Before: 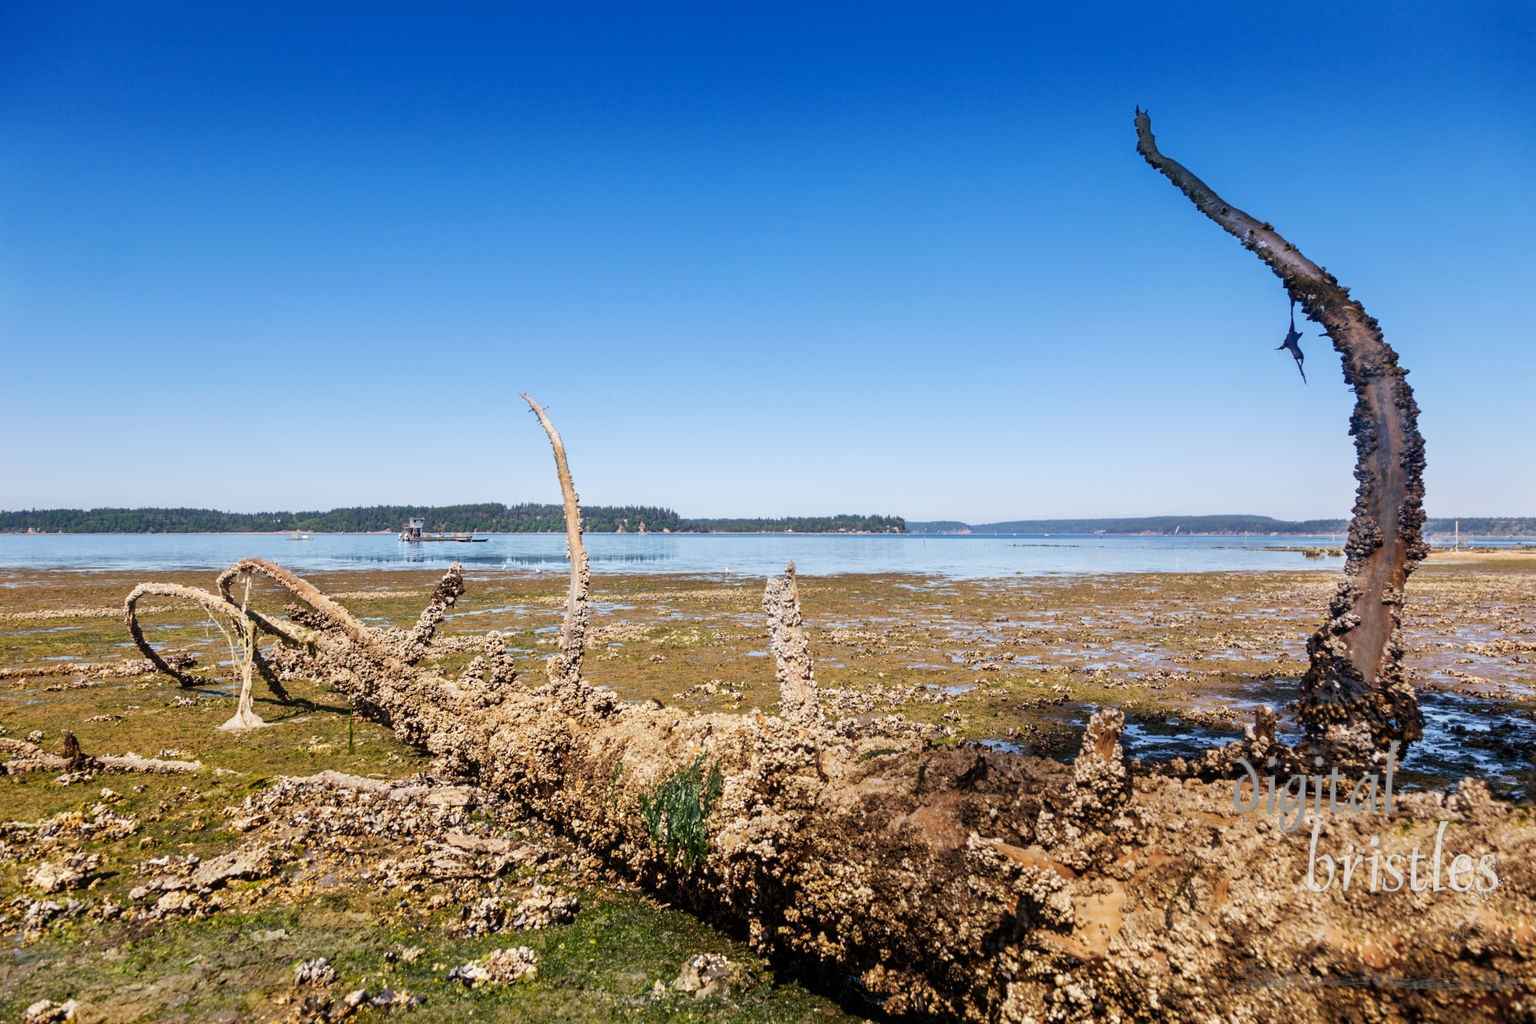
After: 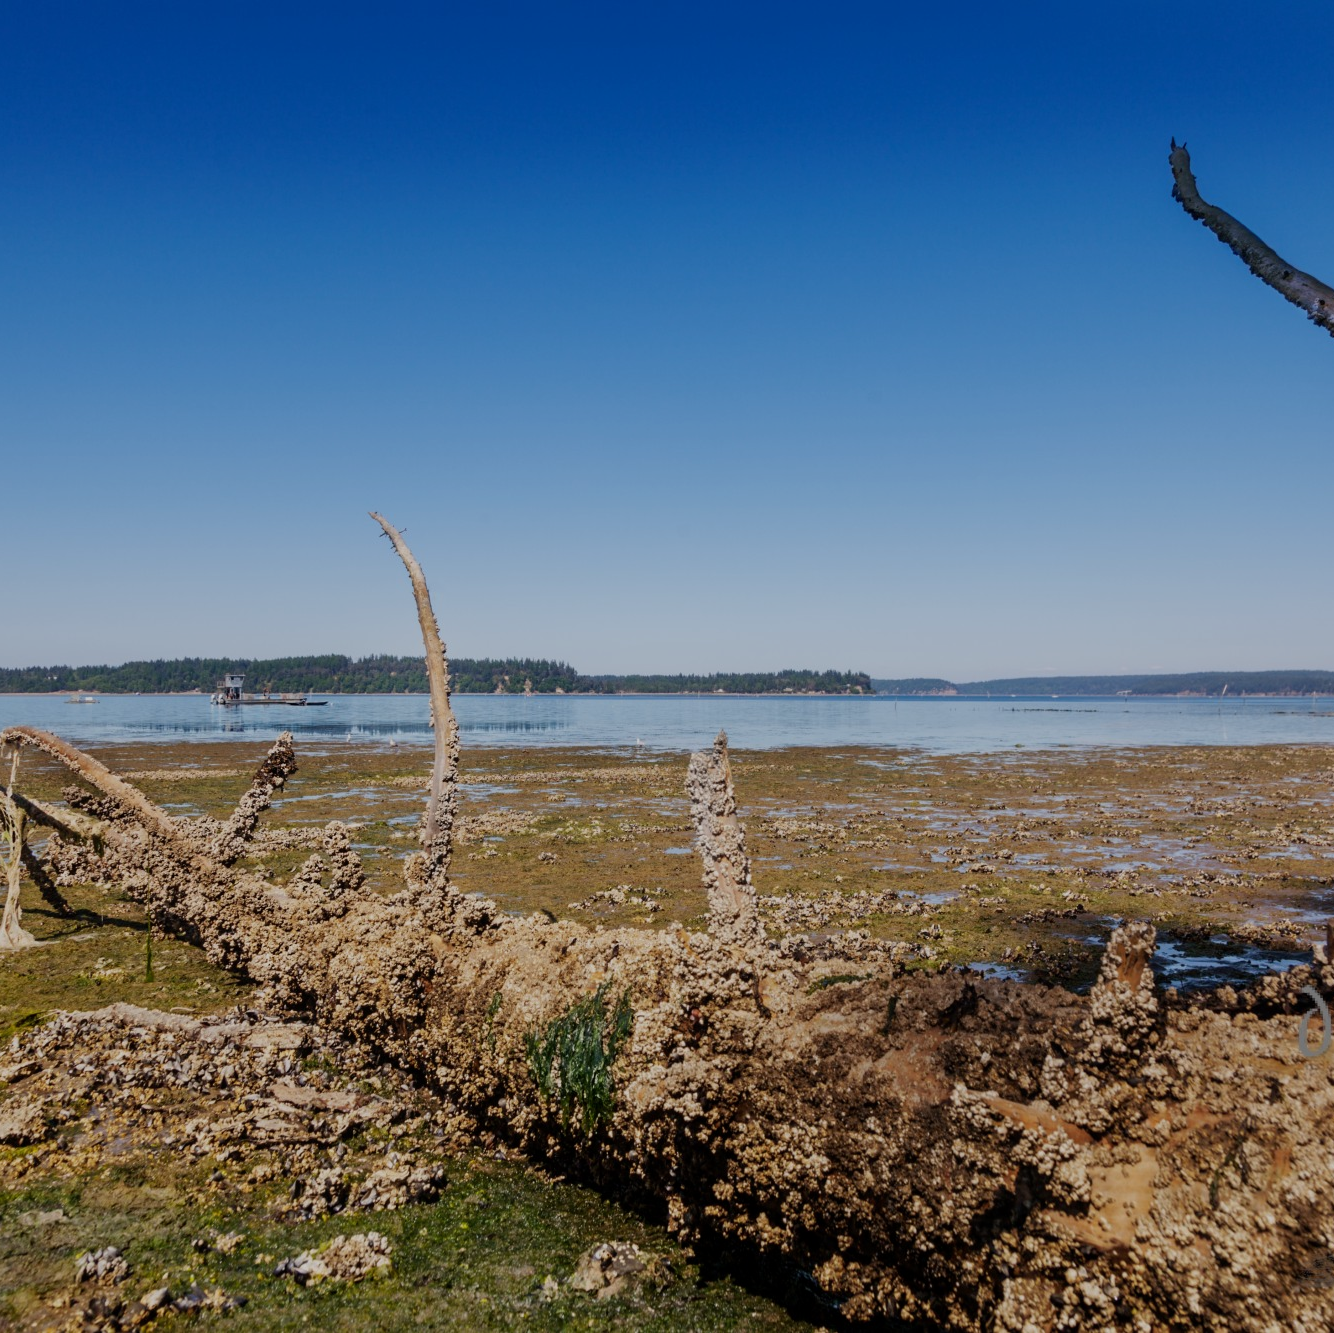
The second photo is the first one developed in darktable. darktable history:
exposure: black level correction 0, exposure -0.766 EV, compensate highlight preservation false
crop and rotate: left 15.446%, right 17.836%
